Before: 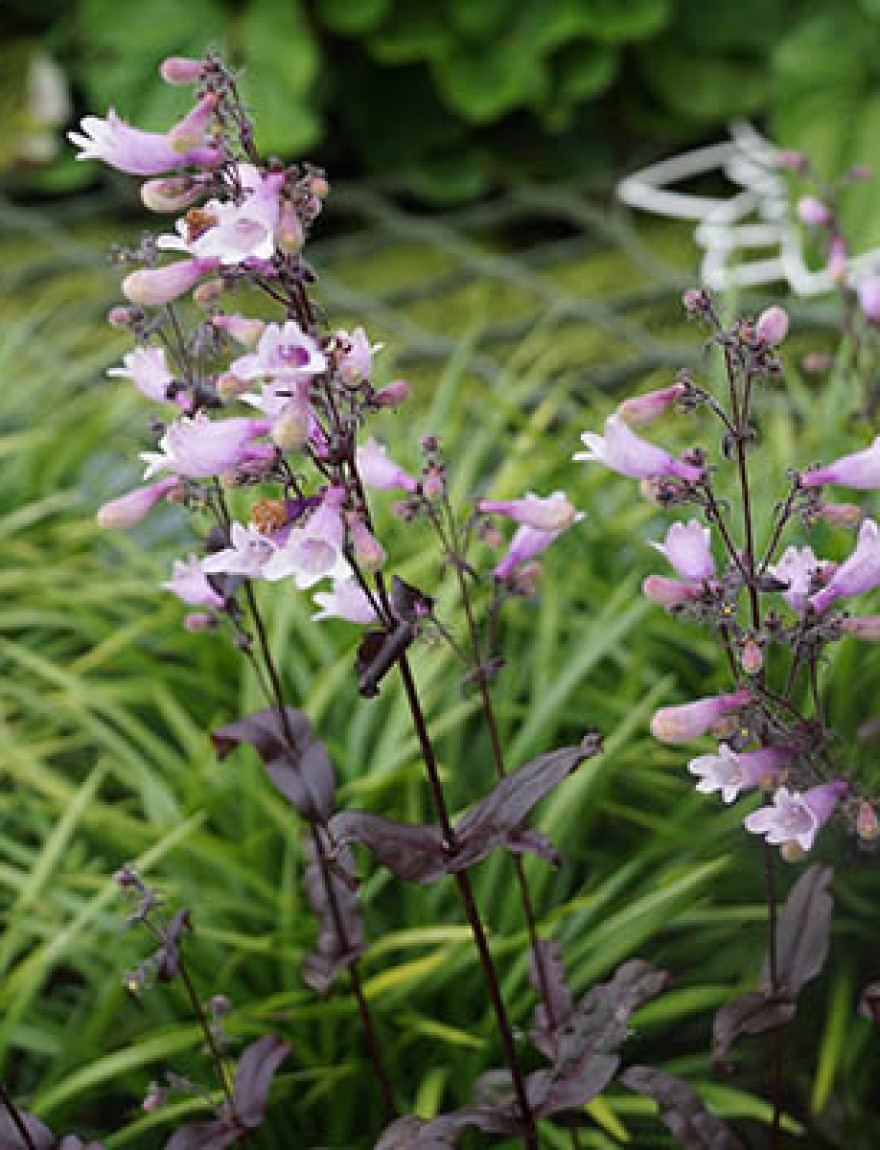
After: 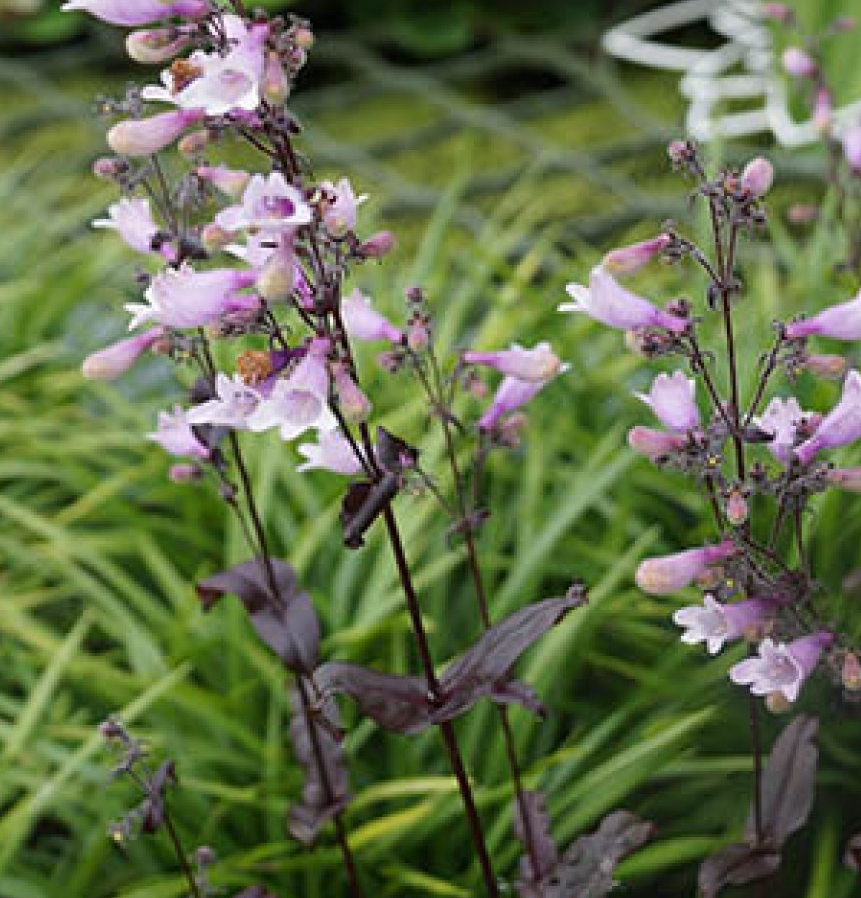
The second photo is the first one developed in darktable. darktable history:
crop and rotate: left 1.828%, top 12.998%, right 0.267%, bottom 8.839%
